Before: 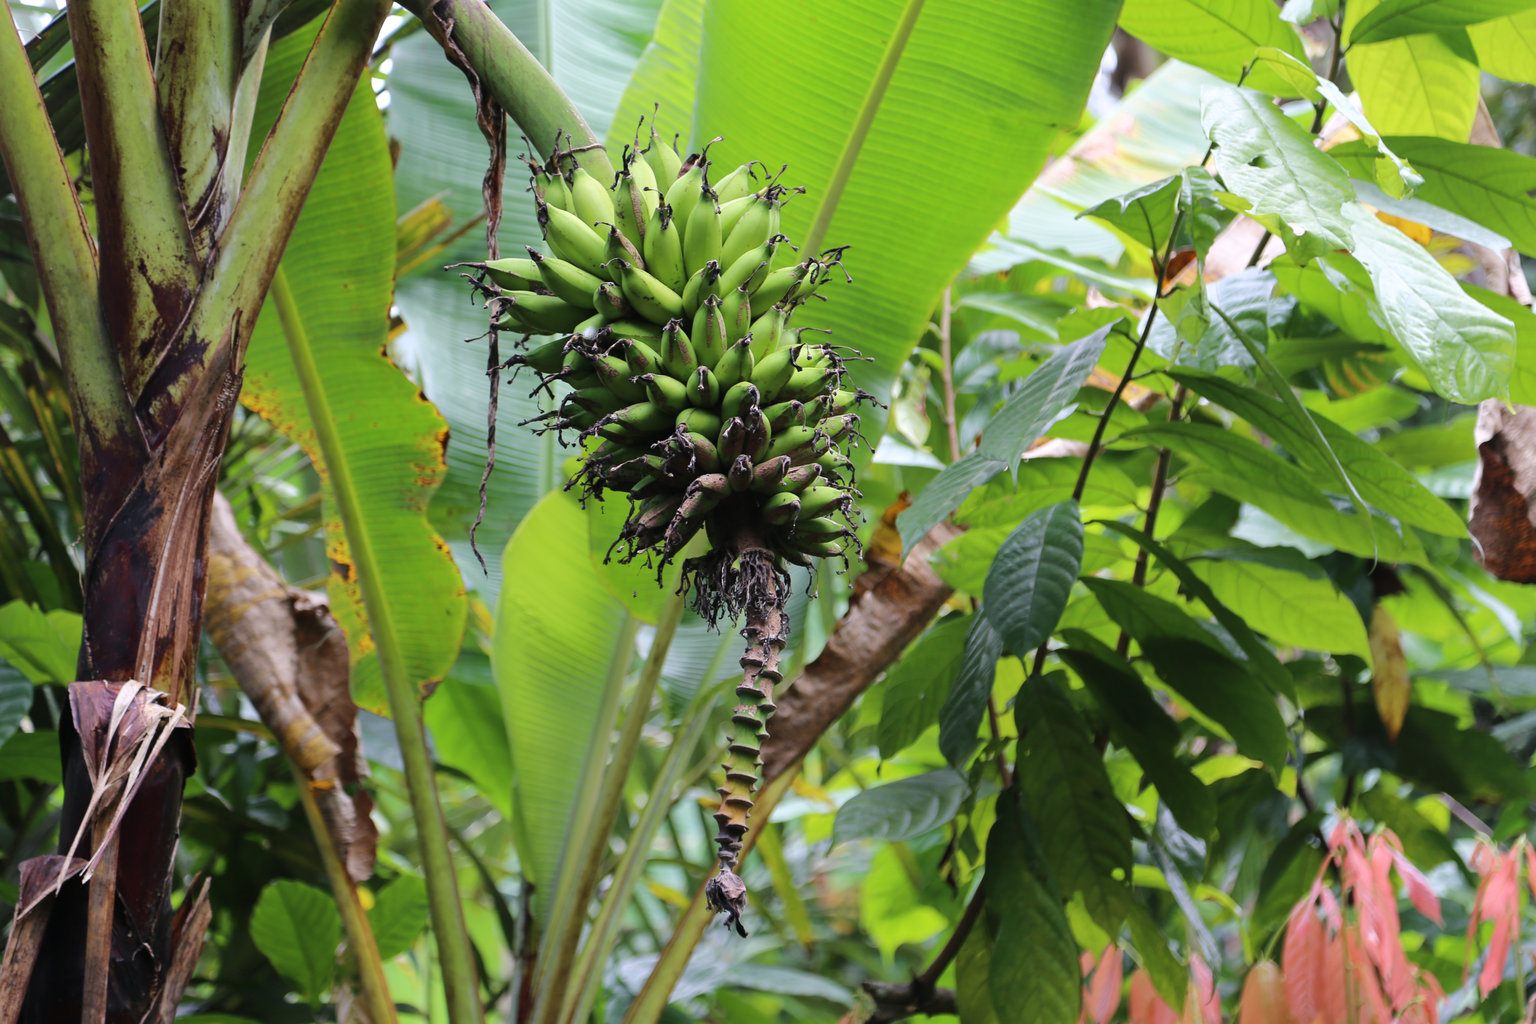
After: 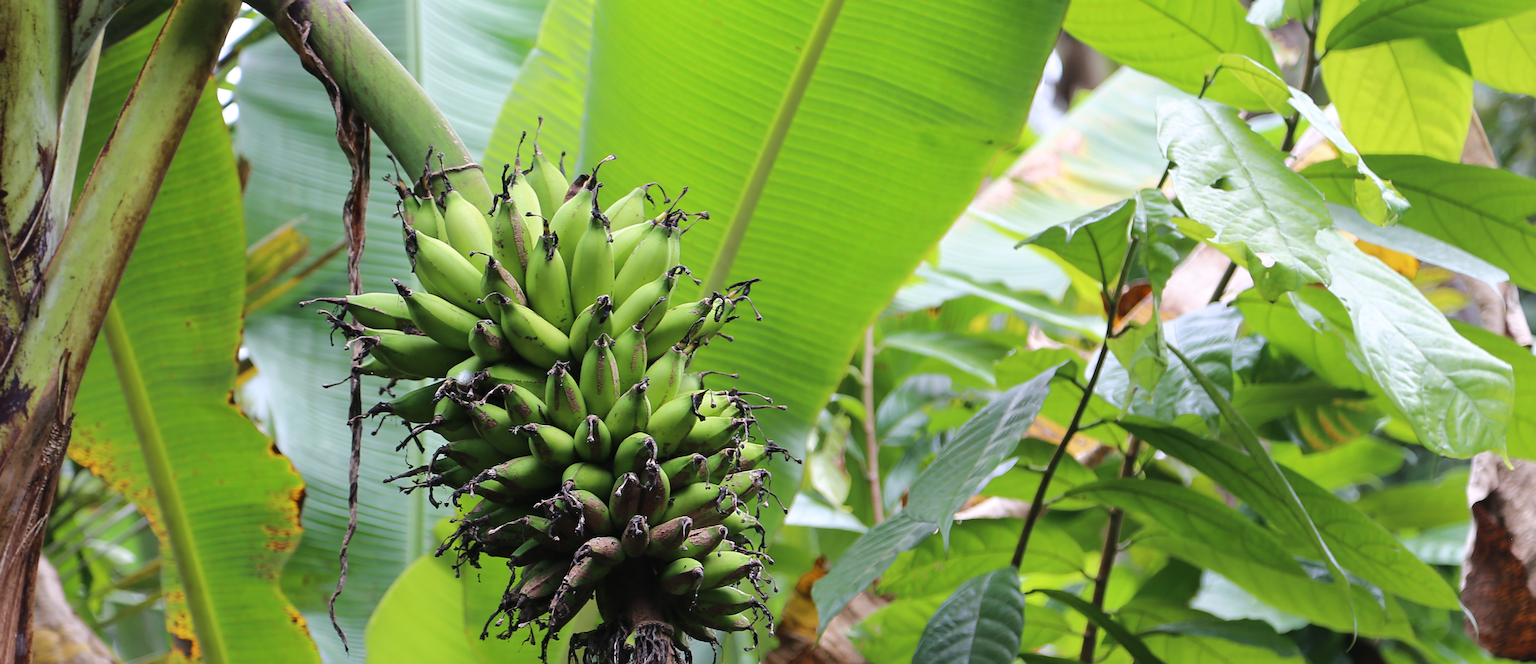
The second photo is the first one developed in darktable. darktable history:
crop and rotate: left 11.722%, bottom 42.713%
sharpen: on, module defaults
